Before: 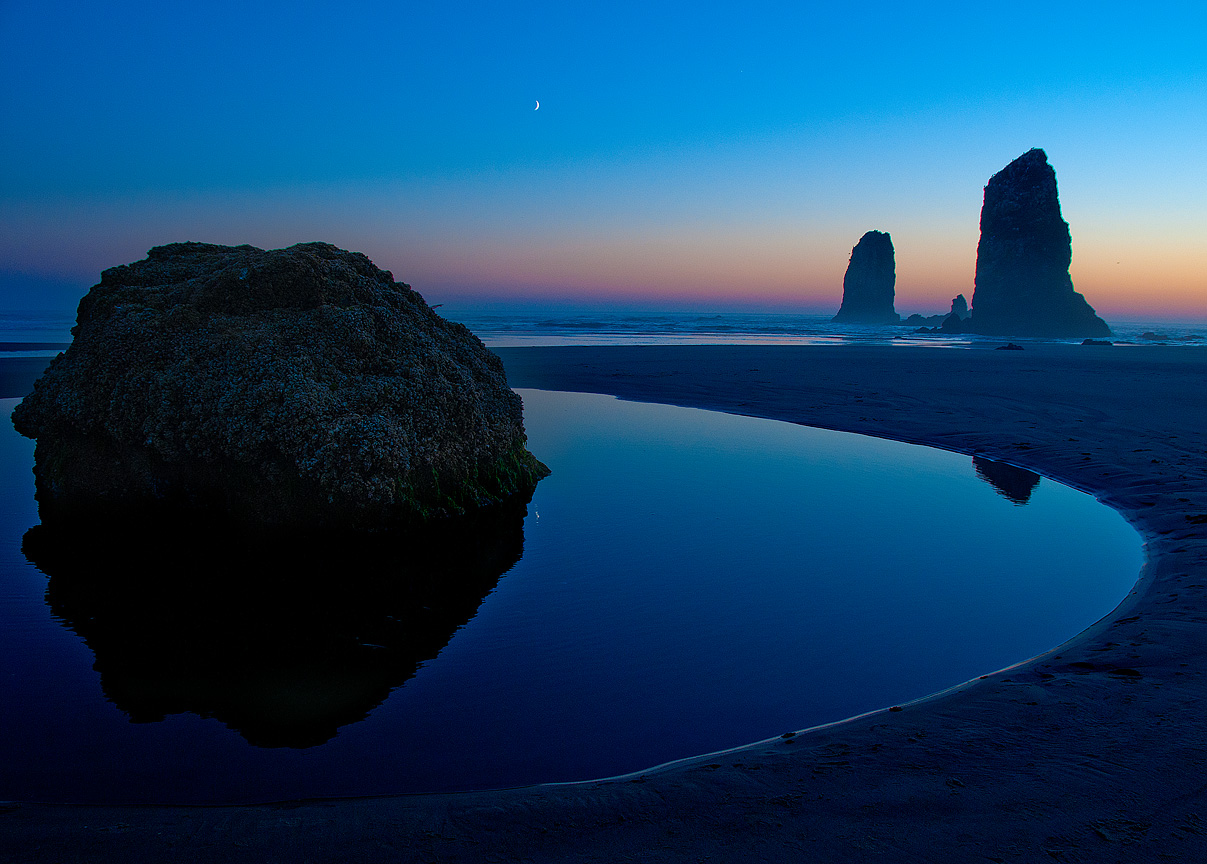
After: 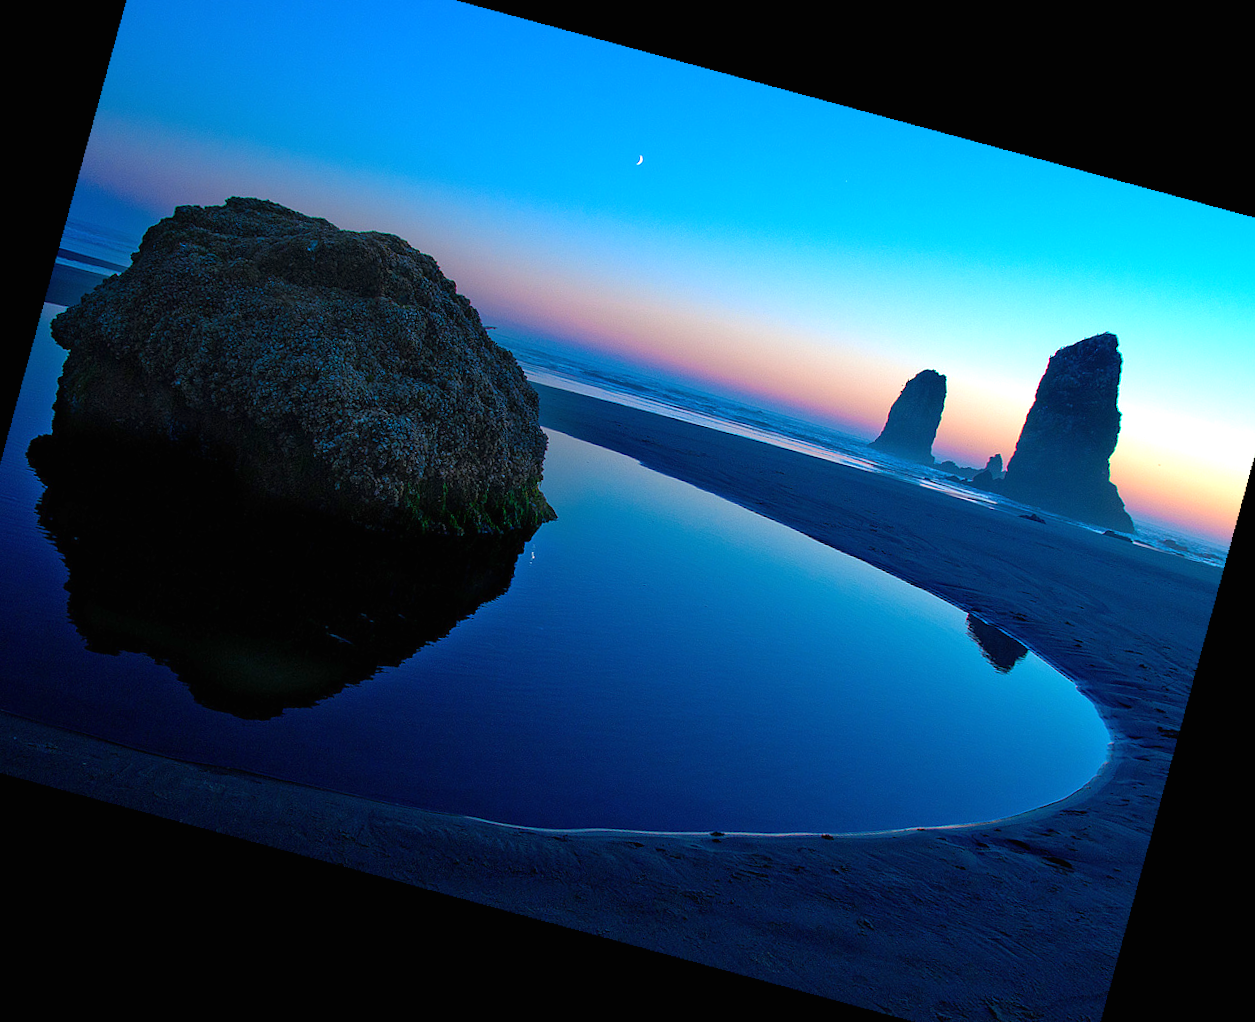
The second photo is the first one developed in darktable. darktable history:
rotate and perspective: rotation 13.27°, automatic cropping off
crop and rotate: angle -1.96°, left 3.097%, top 4.154%, right 1.586%, bottom 0.529%
exposure: black level correction 0, exposure 1 EV, compensate exposure bias true, compensate highlight preservation false
